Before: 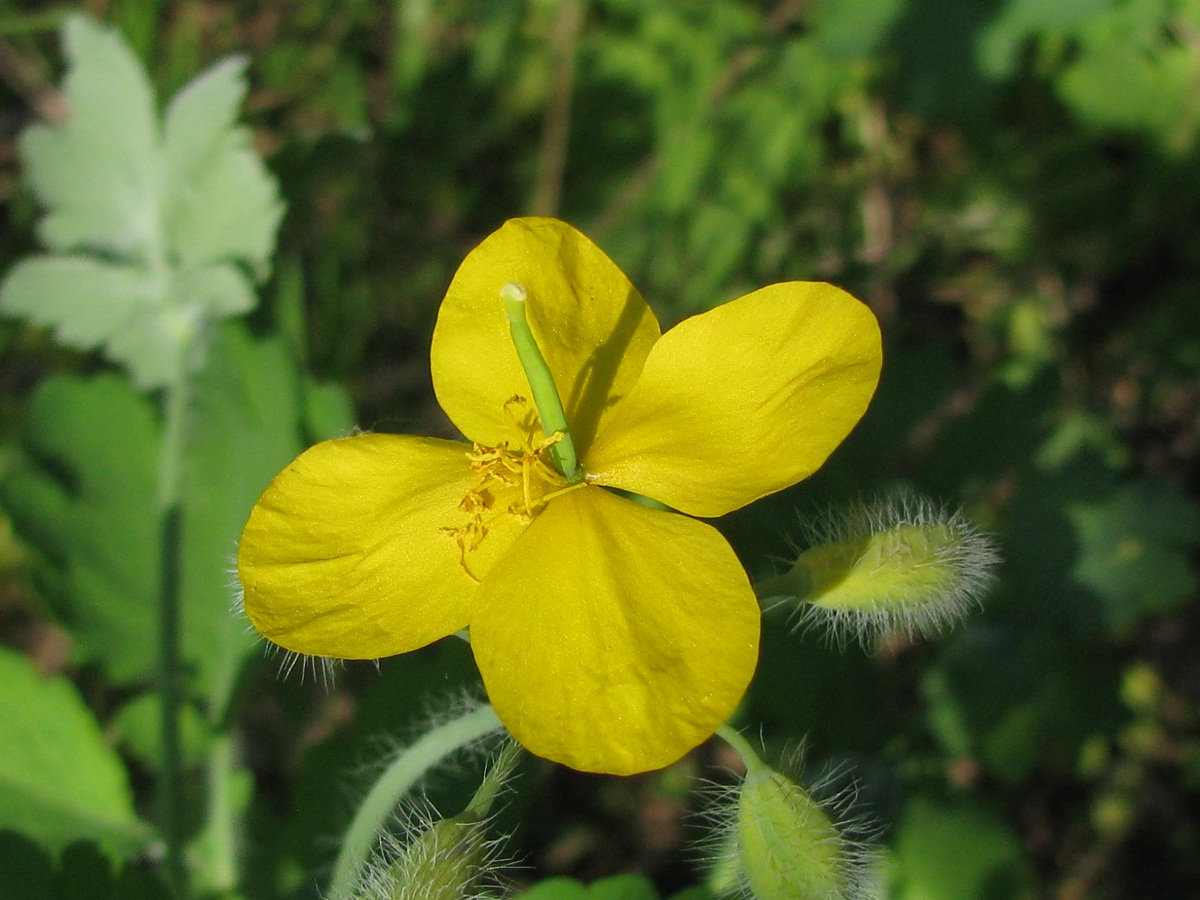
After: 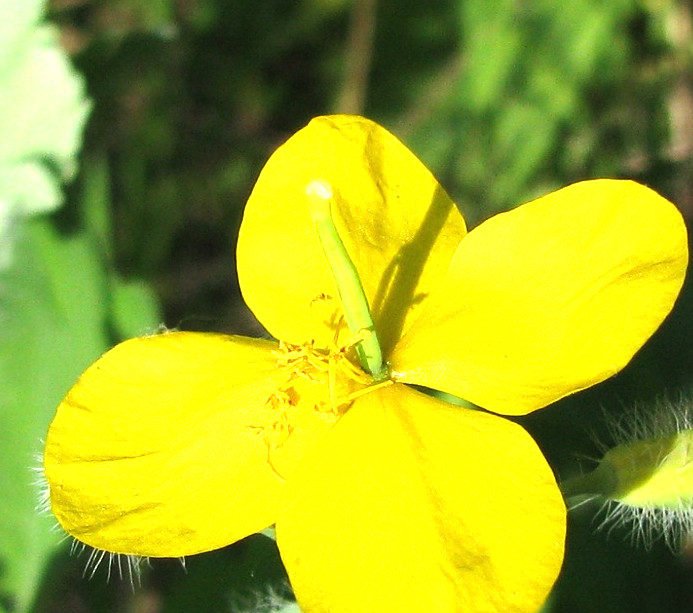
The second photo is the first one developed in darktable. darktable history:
crop: left 16.179%, top 11.364%, right 26.06%, bottom 20.482%
exposure: black level correction 0, exposure 0.693 EV, compensate exposure bias true, compensate highlight preservation false
tone equalizer: -8 EV -0.759 EV, -7 EV -0.673 EV, -6 EV -0.594 EV, -5 EV -0.407 EV, -3 EV 0.374 EV, -2 EV 0.6 EV, -1 EV 0.689 EV, +0 EV 0.778 EV, edges refinement/feathering 500, mask exposure compensation -1.57 EV, preserve details guided filter
